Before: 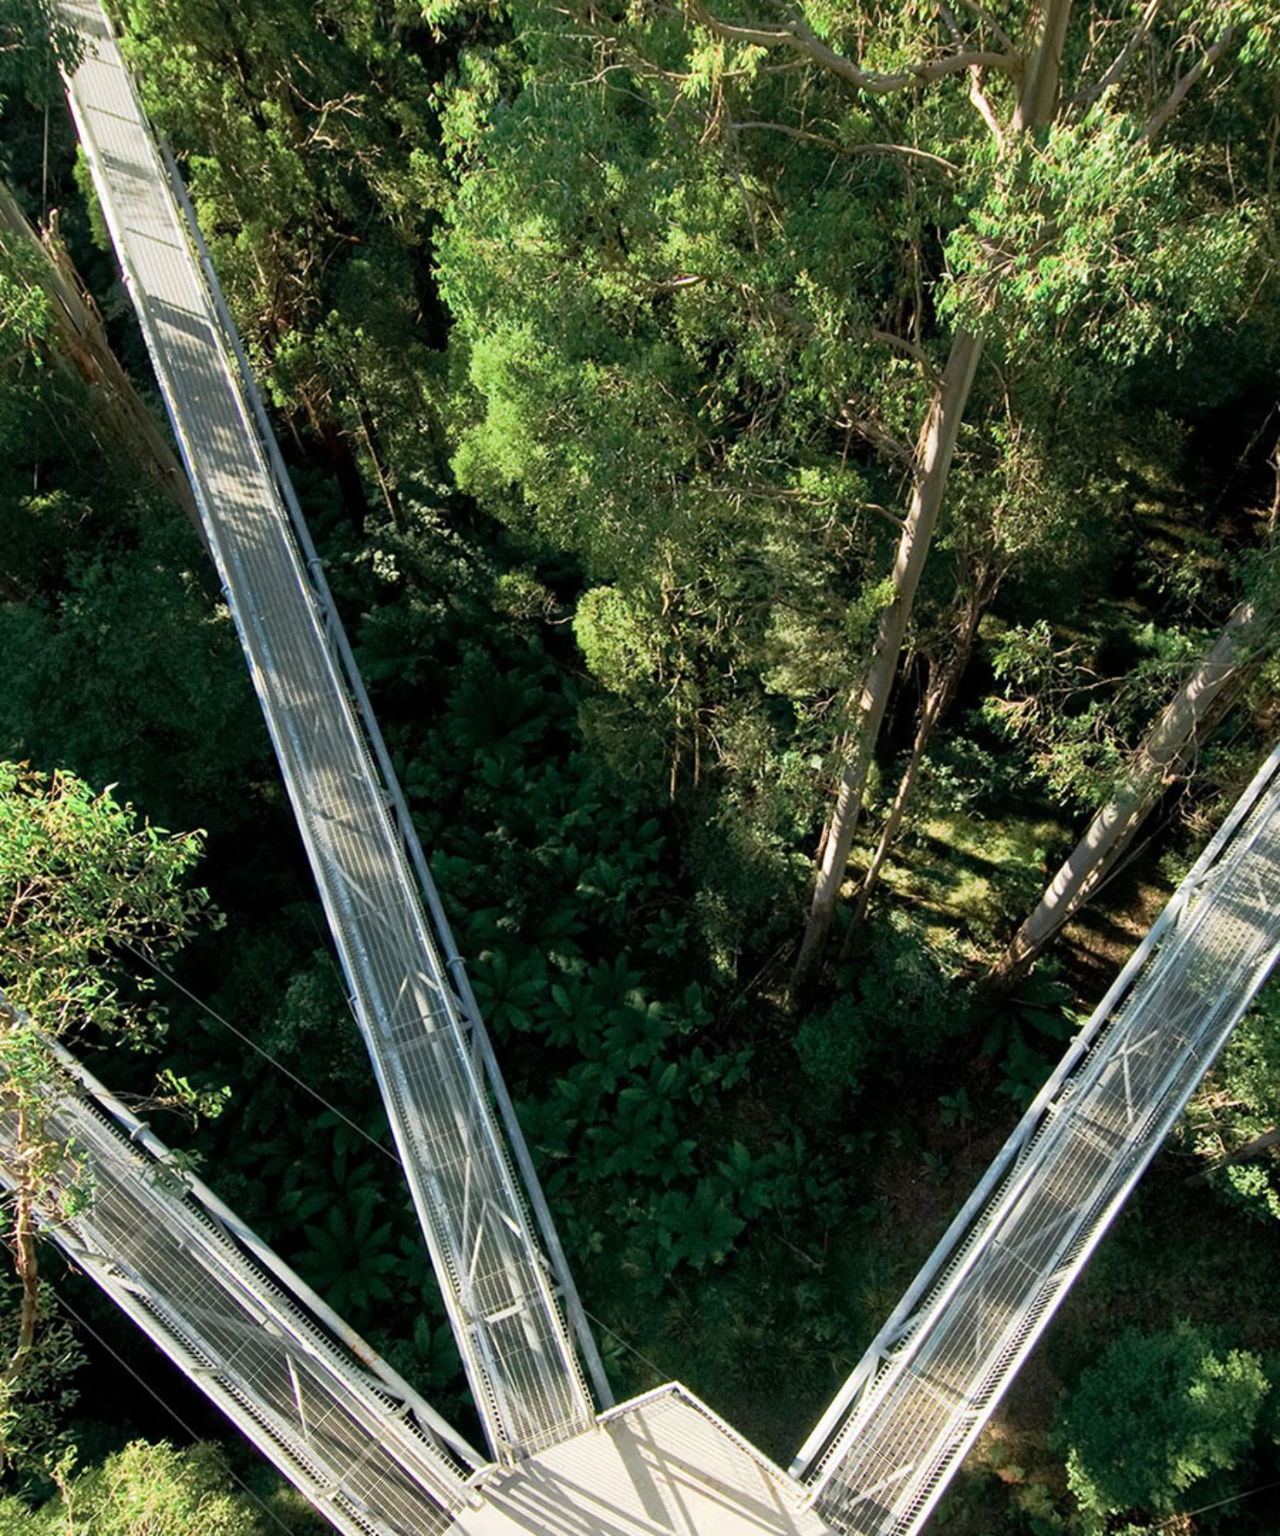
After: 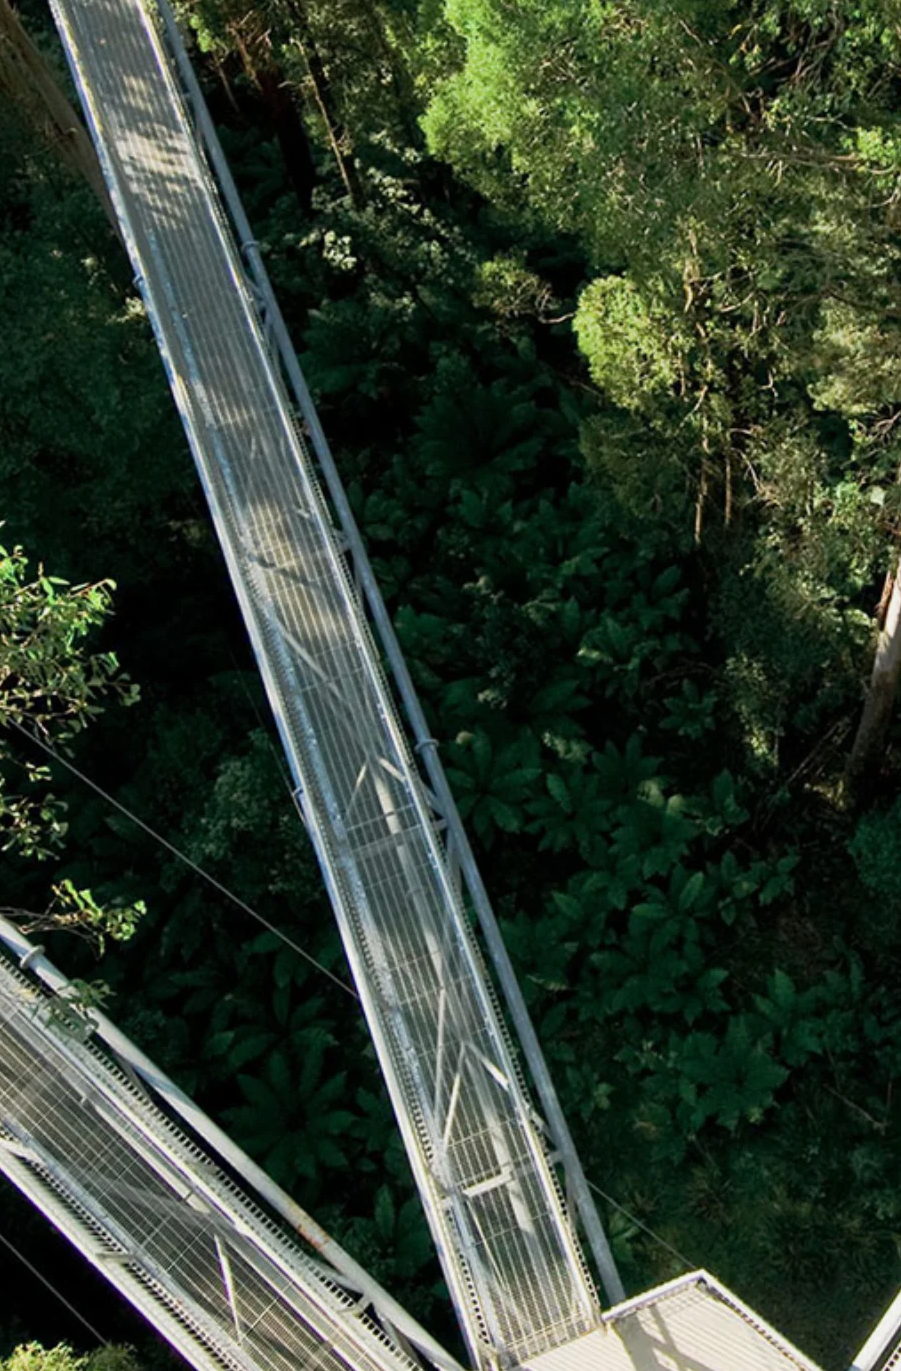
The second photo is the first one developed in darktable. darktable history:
crop: left 8.966%, top 23.852%, right 34.699%, bottom 4.703%
exposure: exposure -0.151 EV, compensate highlight preservation false
